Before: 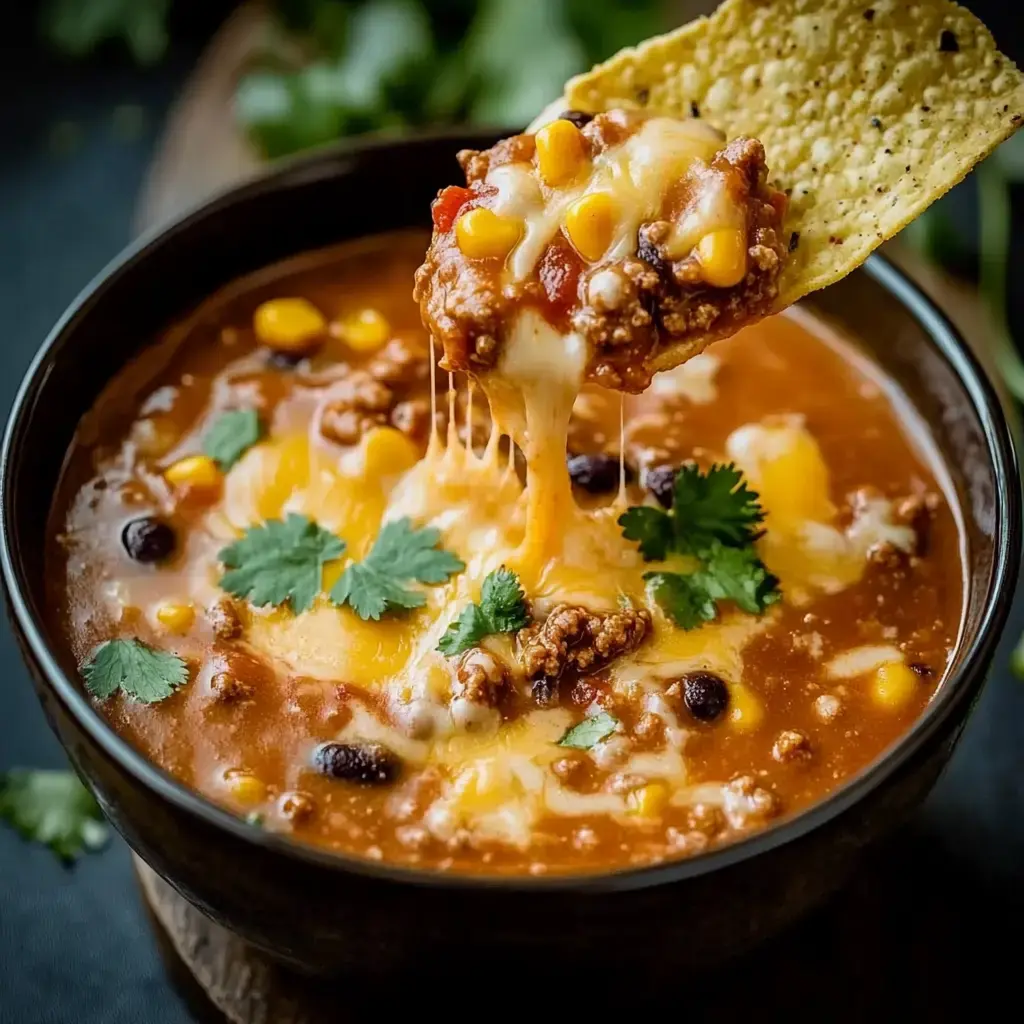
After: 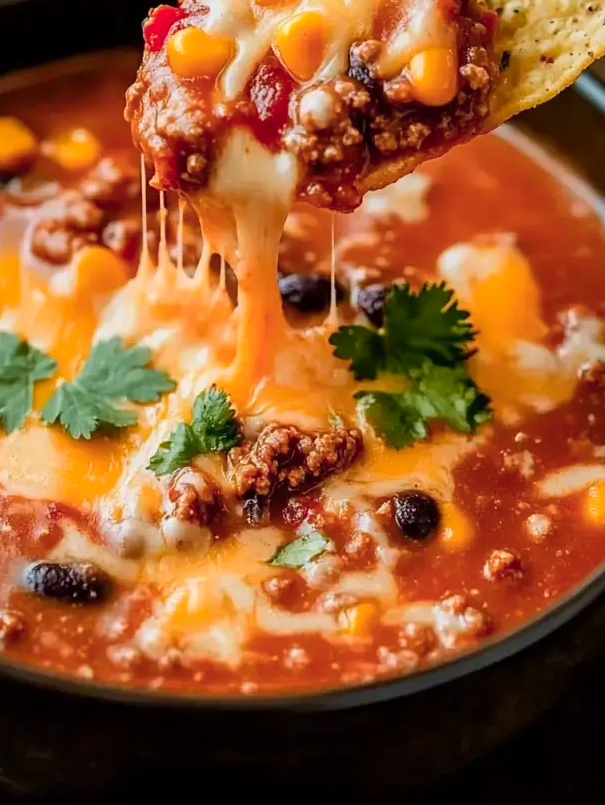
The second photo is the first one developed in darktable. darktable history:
crop and rotate: left 28.256%, top 17.734%, right 12.656%, bottom 3.573%
color zones: curves: ch1 [(0.239, 0.552) (0.75, 0.5)]; ch2 [(0.25, 0.462) (0.749, 0.457)], mix 25.94%
